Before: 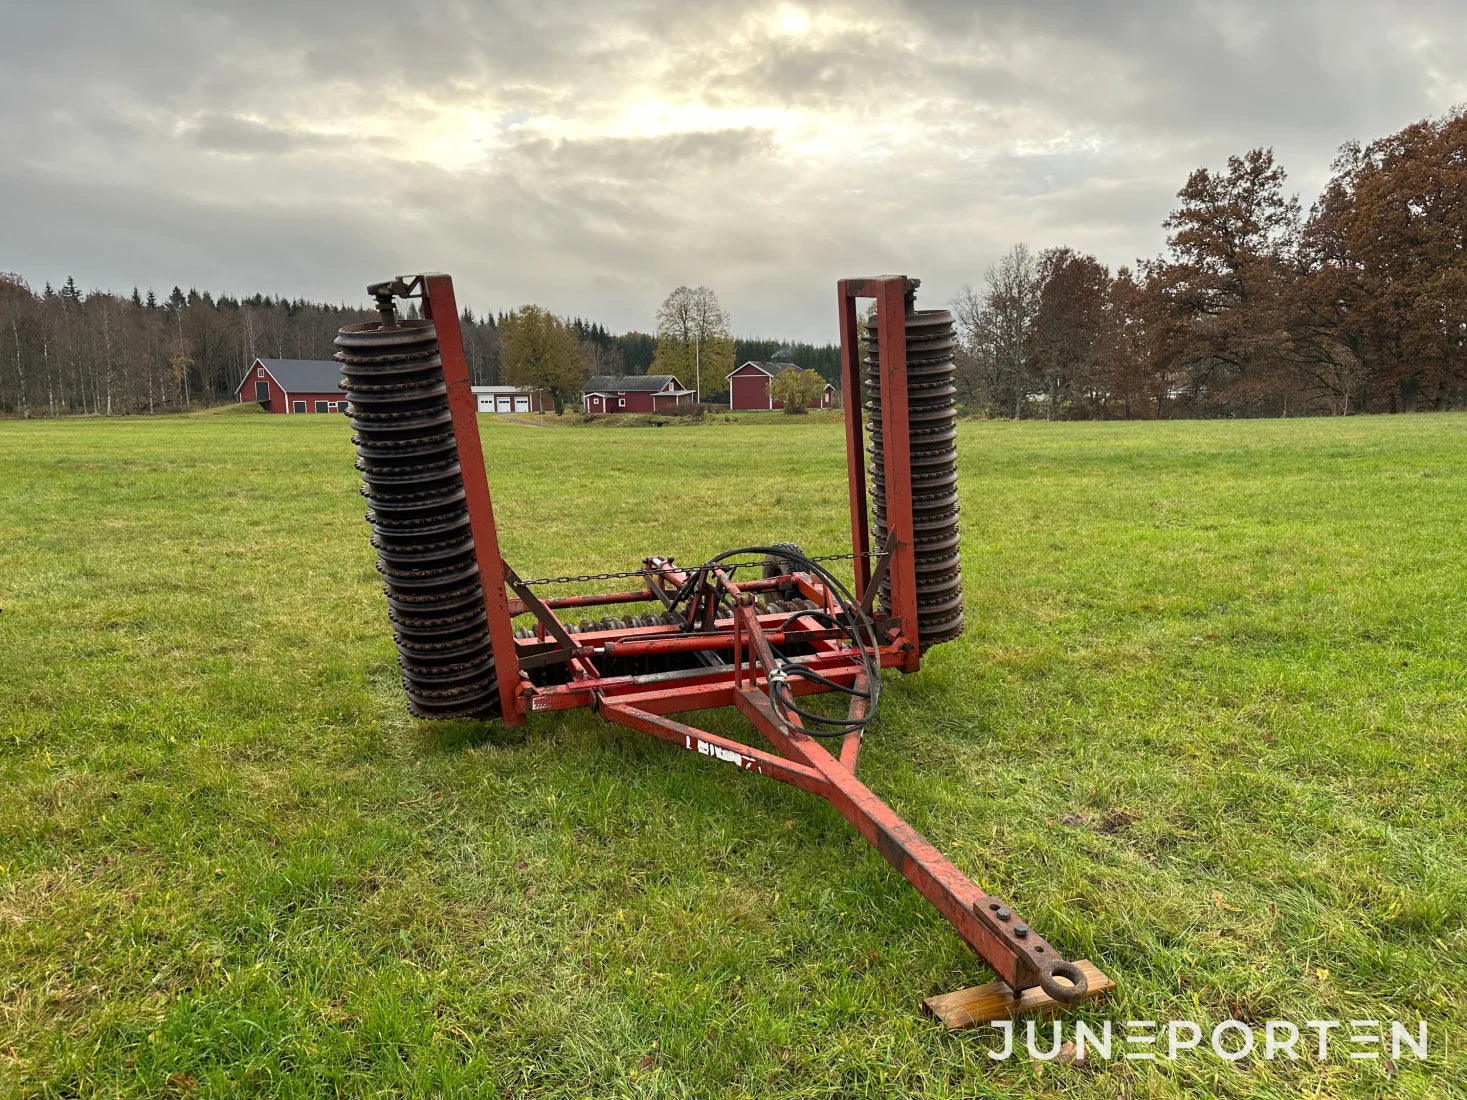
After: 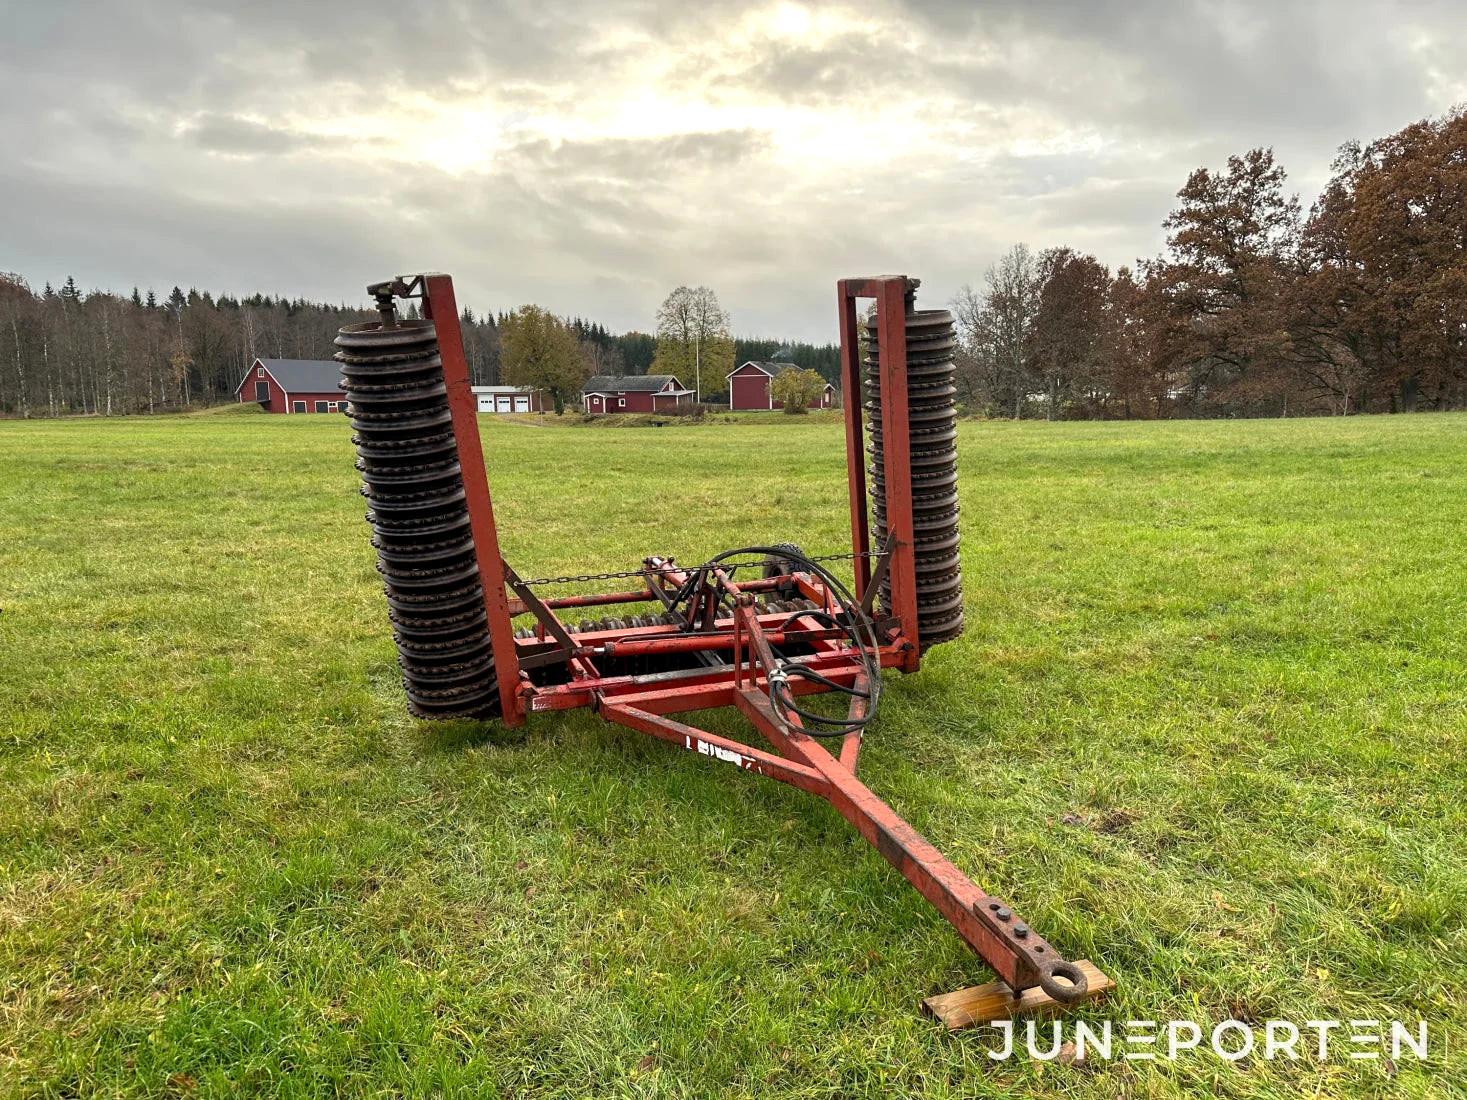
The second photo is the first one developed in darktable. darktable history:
exposure: exposure 0.178 EV, compensate exposure bias true, compensate highlight preservation false
local contrast: highlights 100%, shadows 100%, detail 120%, midtone range 0.2
